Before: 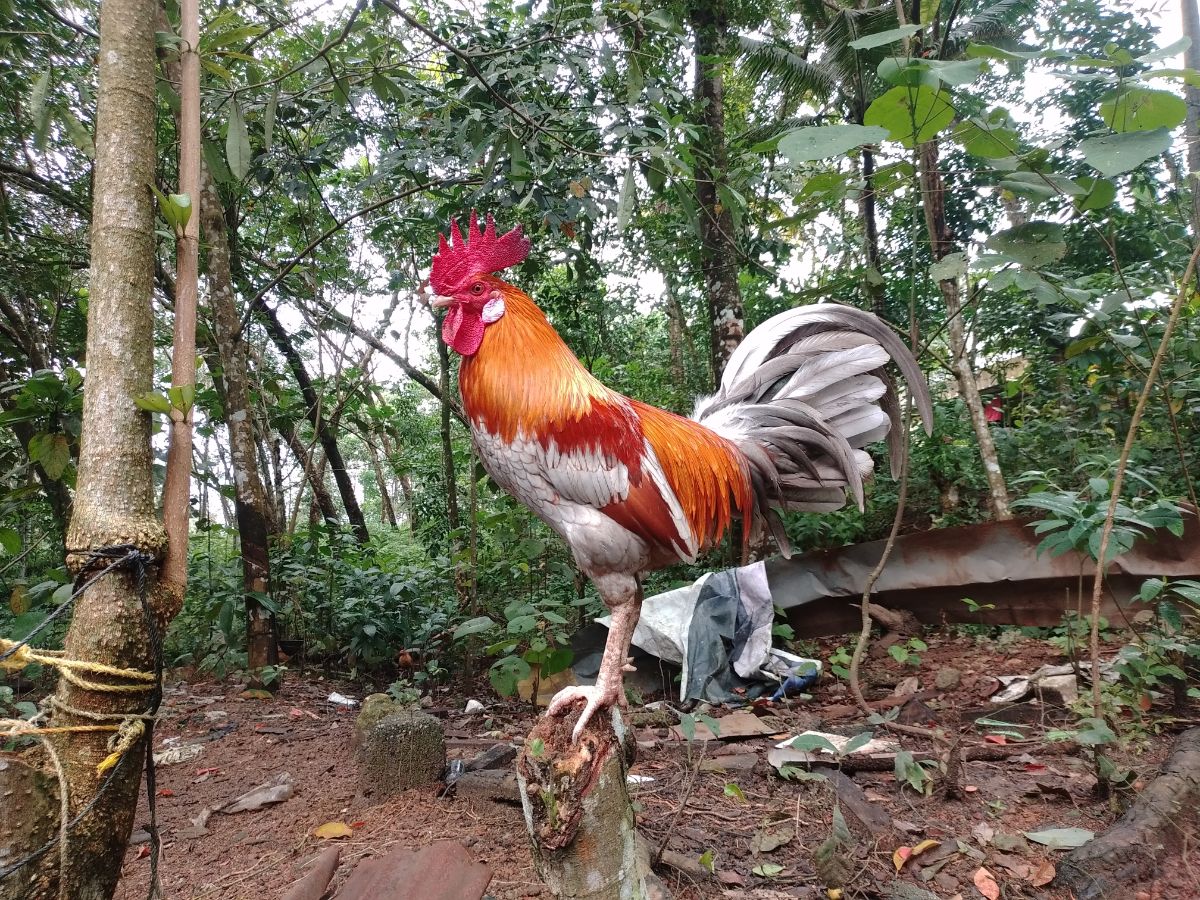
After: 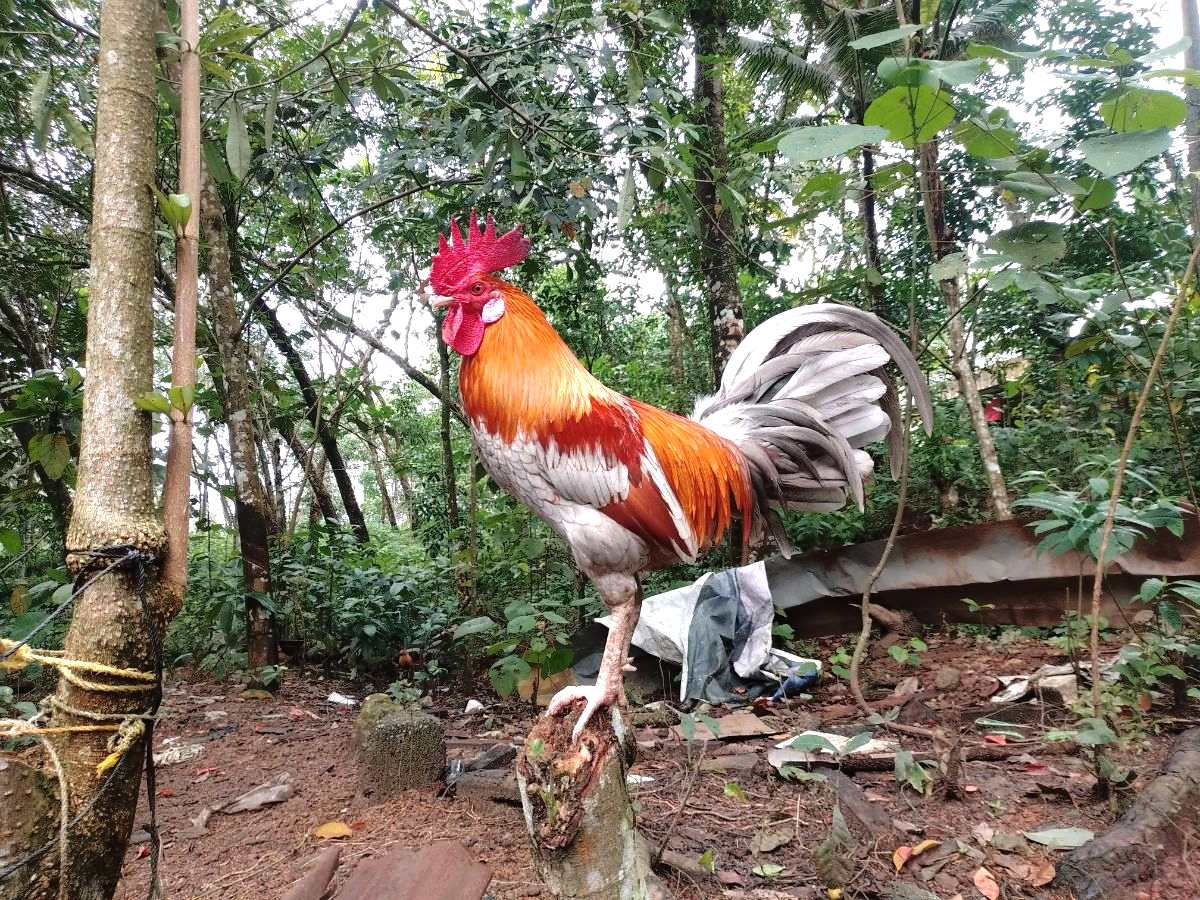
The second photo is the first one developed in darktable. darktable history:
tone equalizer: -8 EV -0.388 EV, -7 EV -0.408 EV, -6 EV -0.305 EV, -5 EV -0.26 EV, -3 EV 0.251 EV, -2 EV 0.336 EV, -1 EV 0.4 EV, +0 EV 0.402 EV
